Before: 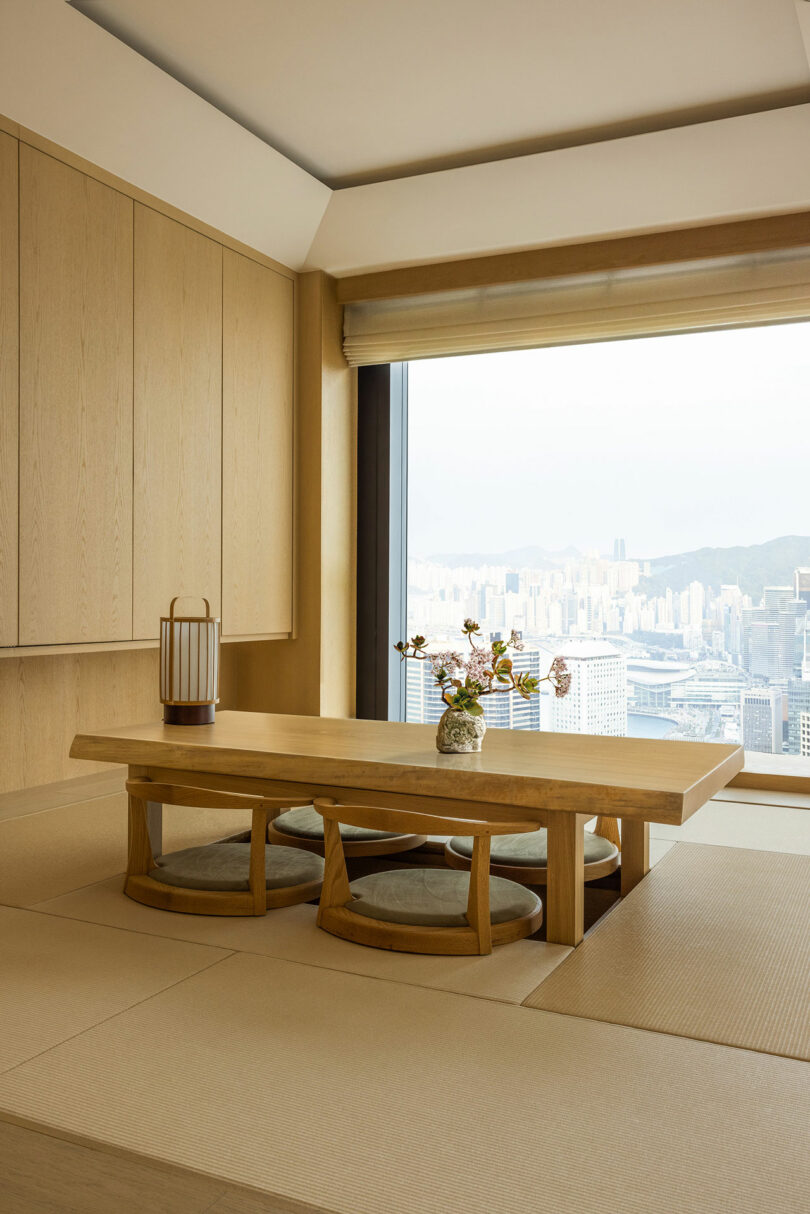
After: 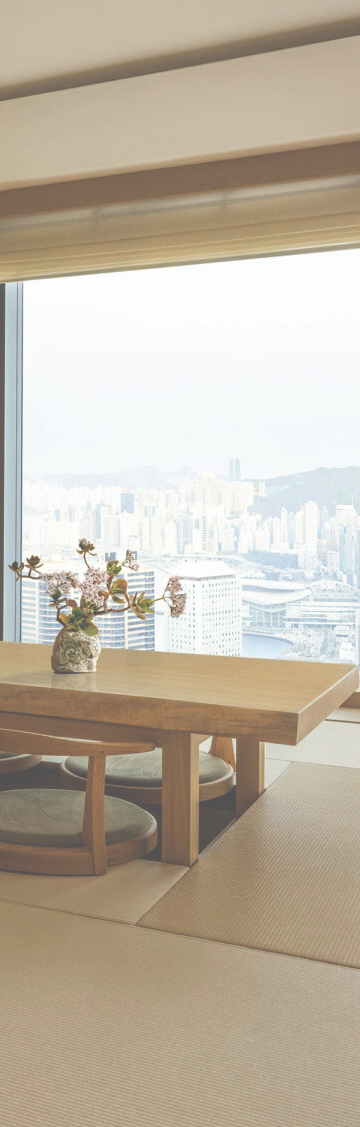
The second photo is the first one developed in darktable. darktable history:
exposure: black level correction -0.087, compensate highlight preservation false
crop: left 47.628%, top 6.643%, right 7.874%
